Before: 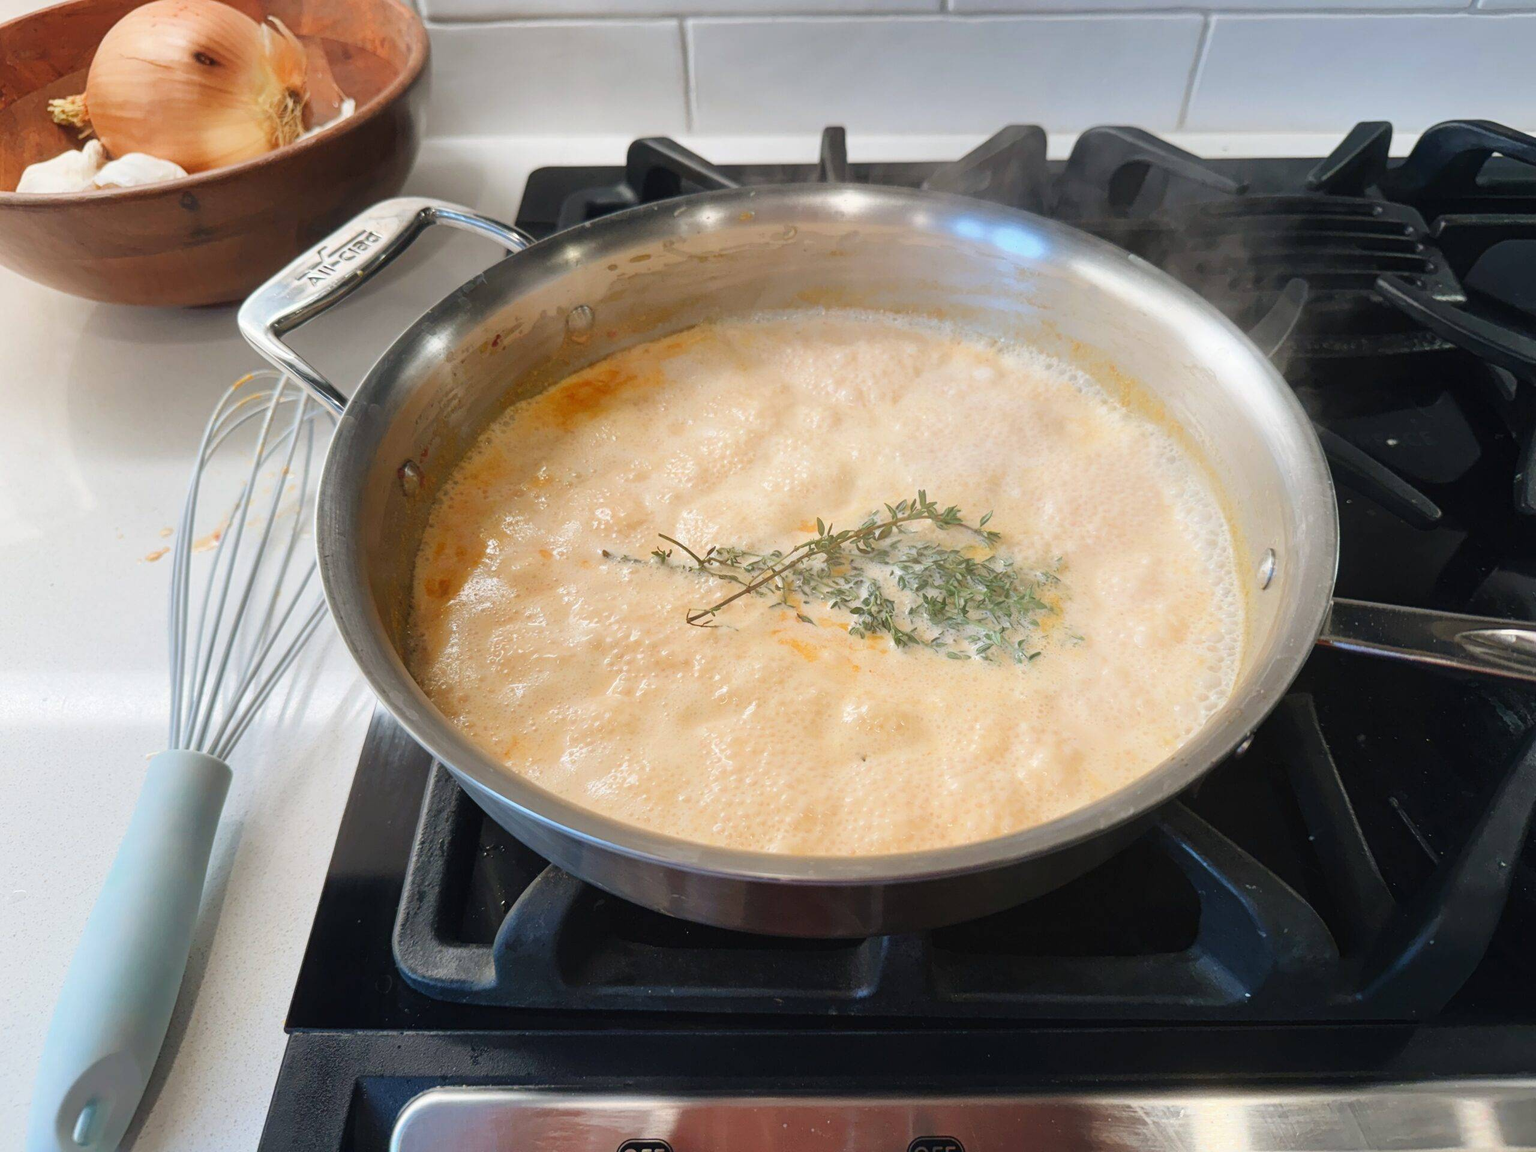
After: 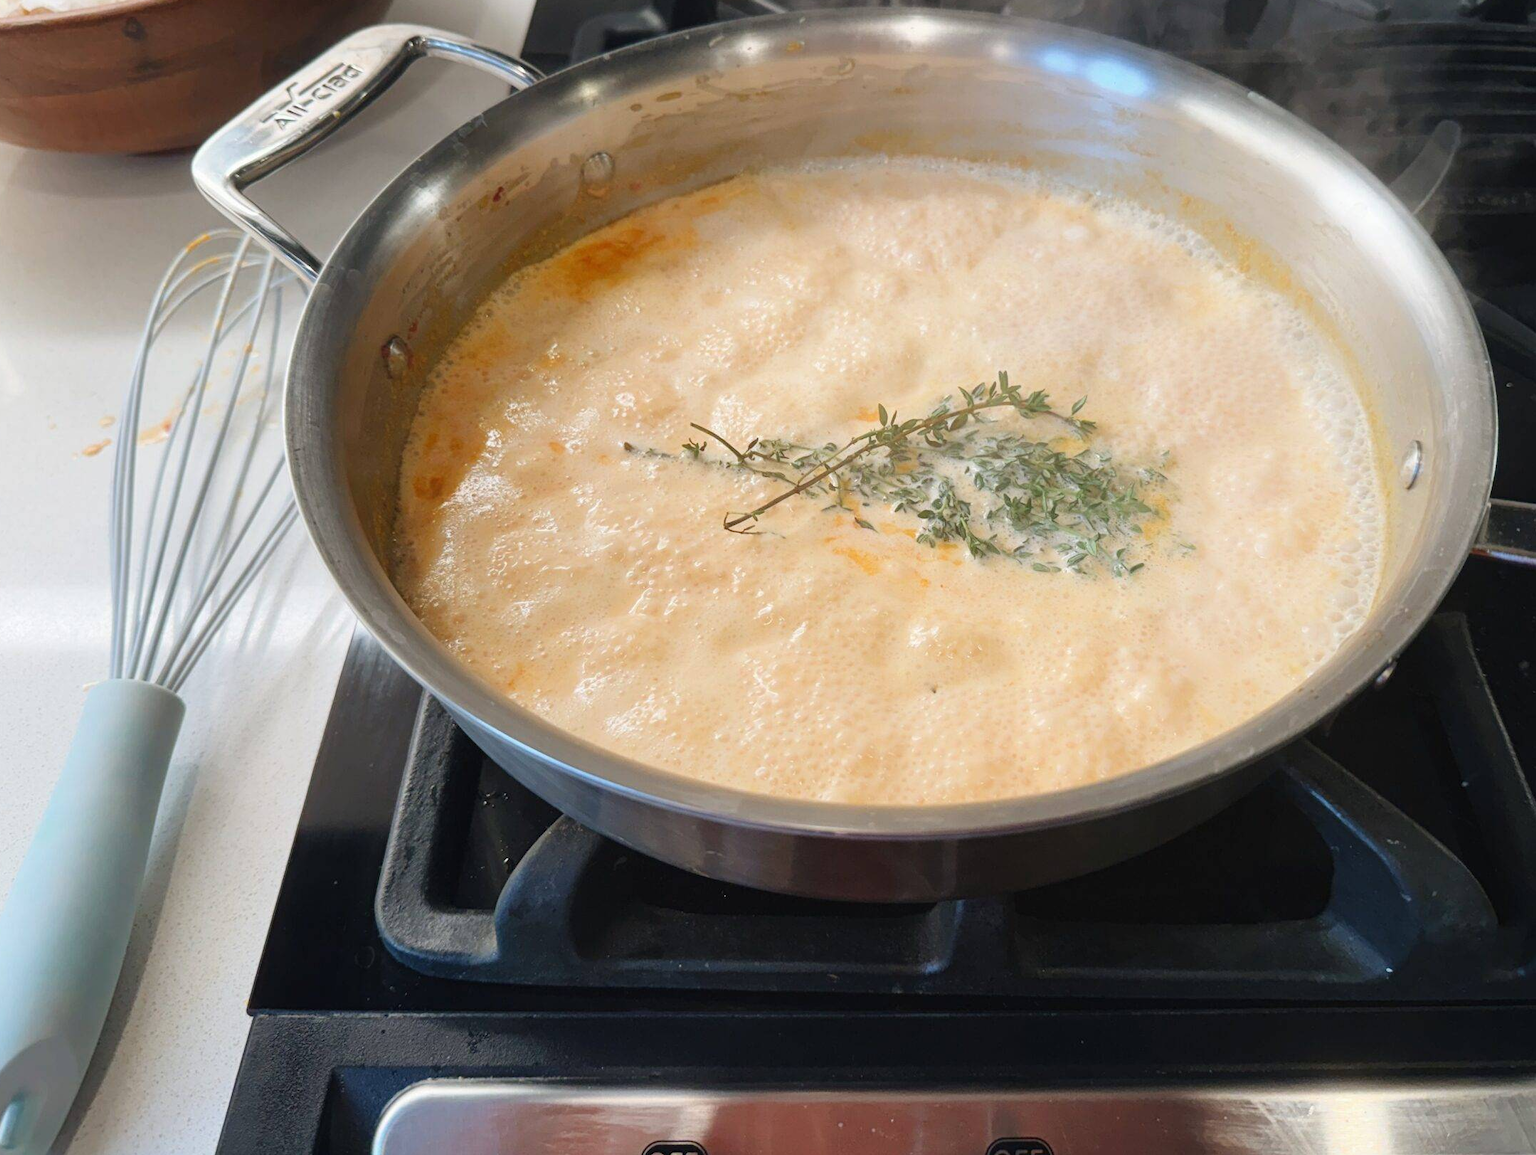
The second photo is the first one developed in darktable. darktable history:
crop and rotate: left 4.986%, top 15.369%, right 10.646%
